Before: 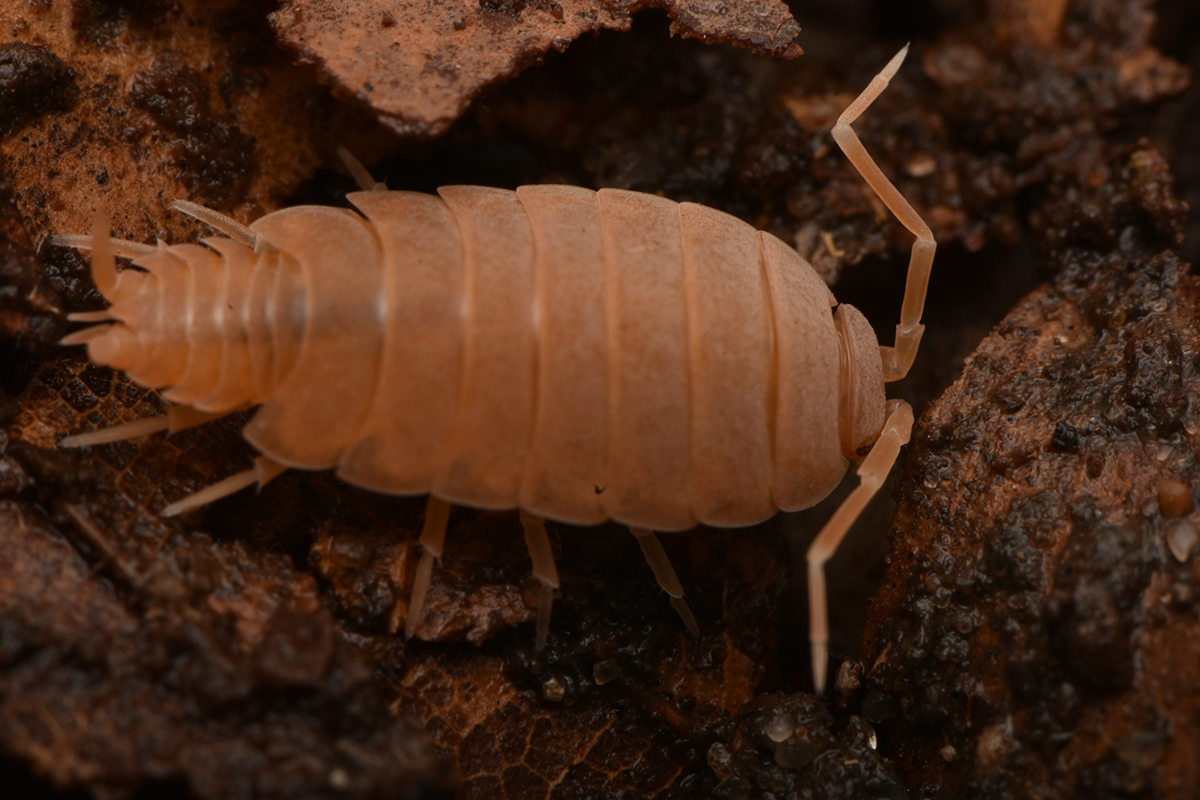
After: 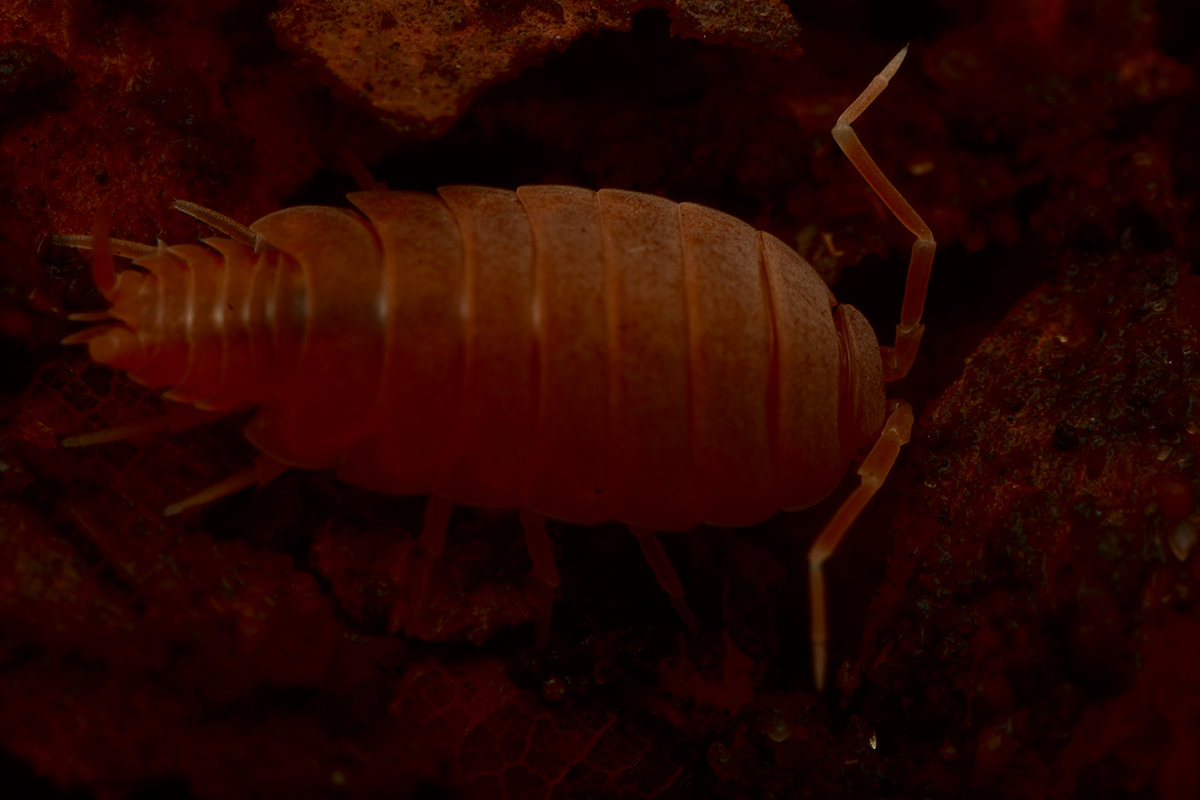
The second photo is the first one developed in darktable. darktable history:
contrast brightness saturation: contrast 0.092, brightness -0.587, saturation 0.174
